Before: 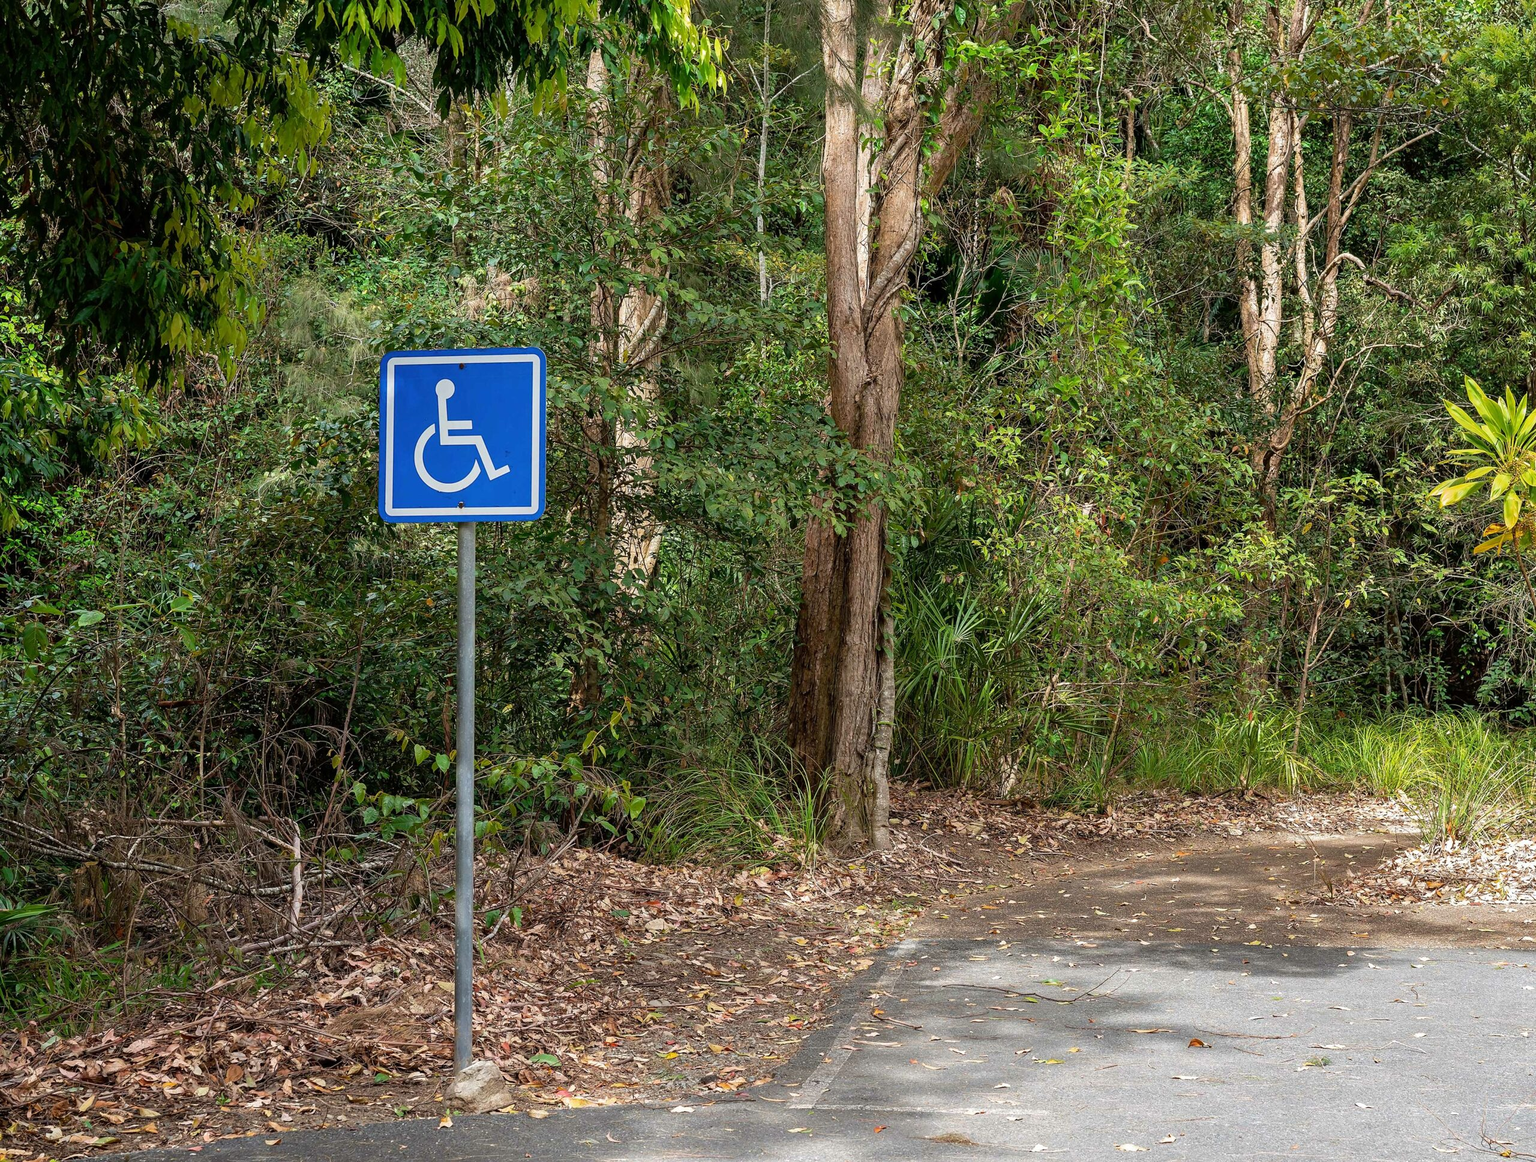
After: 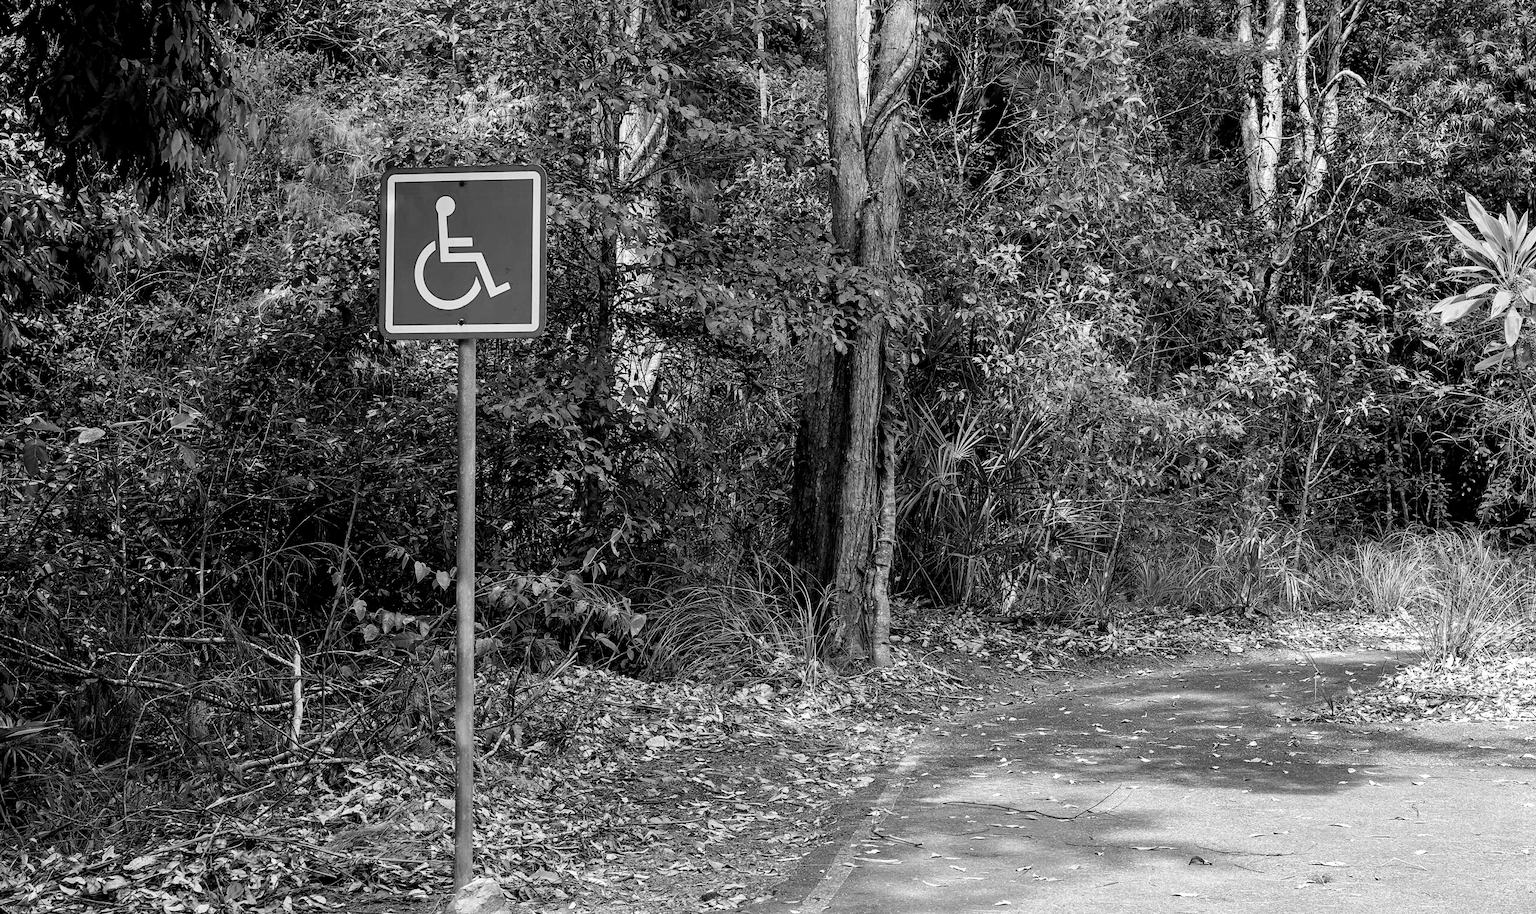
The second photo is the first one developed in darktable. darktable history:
tone equalizer: -8 EV -1.84 EV, -7 EV -1.16 EV, -6 EV -1.62 EV, smoothing diameter 25%, edges refinement/feathering 10, preserve details guided filter
crop and rotate: top 15.774%, bottom 5.506%
monochrome: on, module defaults
filmic rgb: black relative exposure -8.7 EV, white relative exposure 2.7 EV, threshold 3 EV, target black luminance 0%, hardness 6.25, latitude 76.53%, contrast 1.326, shadows ↔ highlights balance -0.349%, preserve chrominance no, color science v4 (2020), enable highlight reconstruction true
